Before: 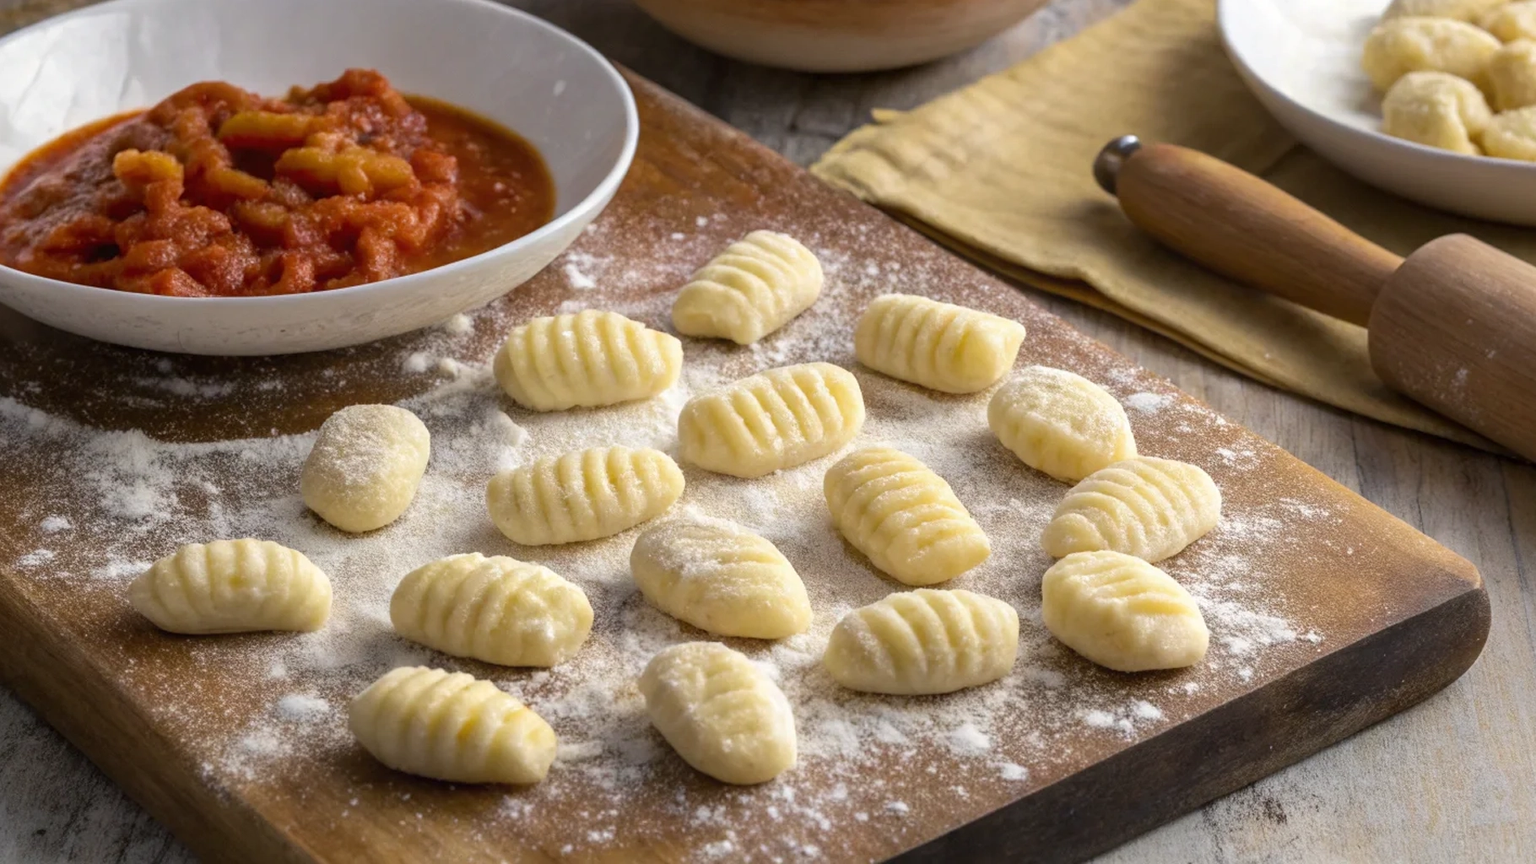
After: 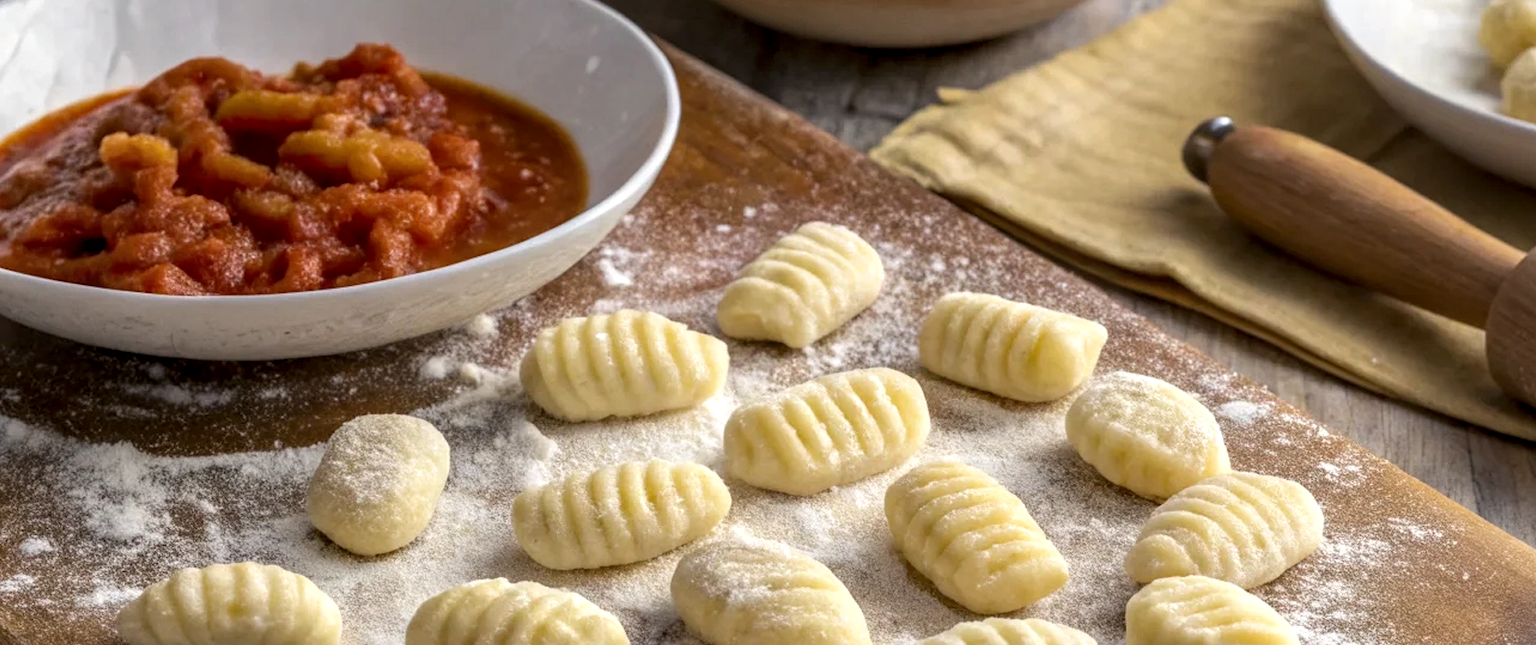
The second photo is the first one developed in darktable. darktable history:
crop: left 1.509%, top 3.452%, right 7.696%, bottom 28.452%
local contrast: detail 130%
